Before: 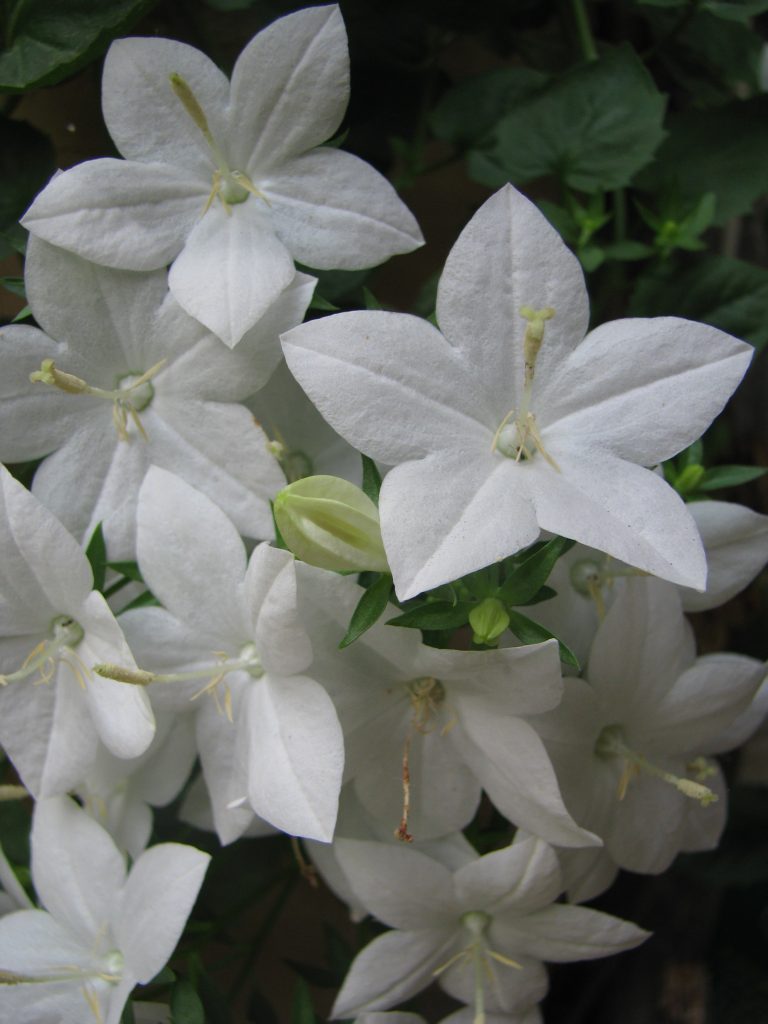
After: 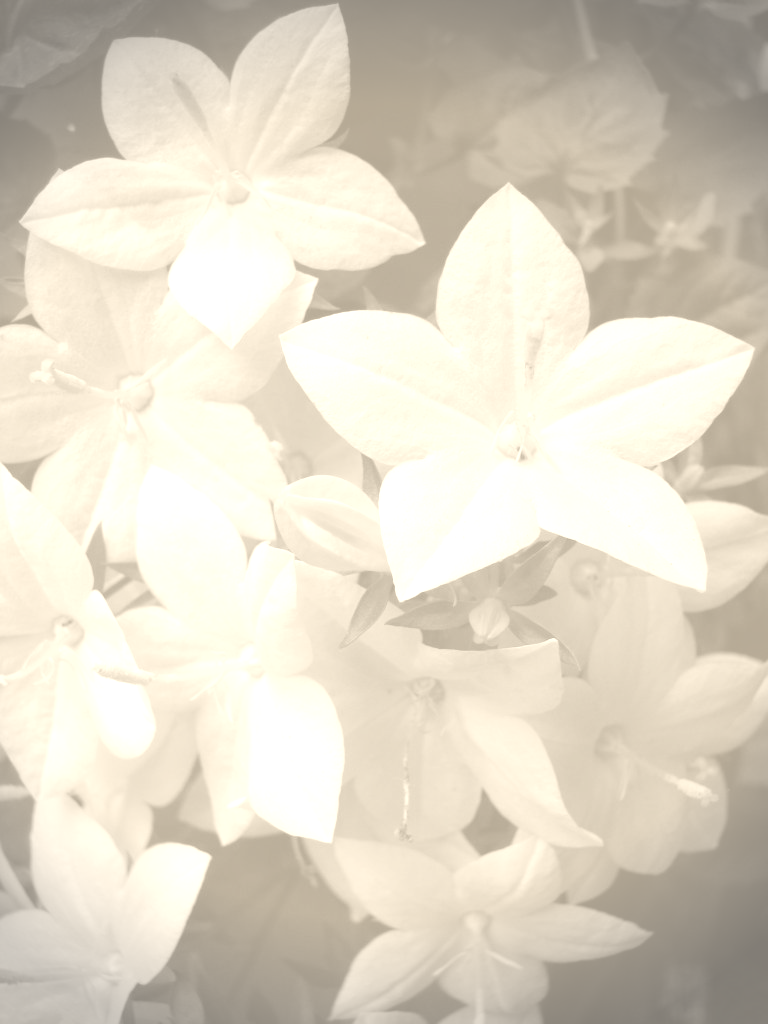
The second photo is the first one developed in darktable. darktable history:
color balance rgb: perceptual saturation grading › global saturation 20%, global vibrance 20%
colorize: hue 36°, saturation 71%, lightness 80.79%
vignetting: fall-off radius 31.48%, brightness -0.472
